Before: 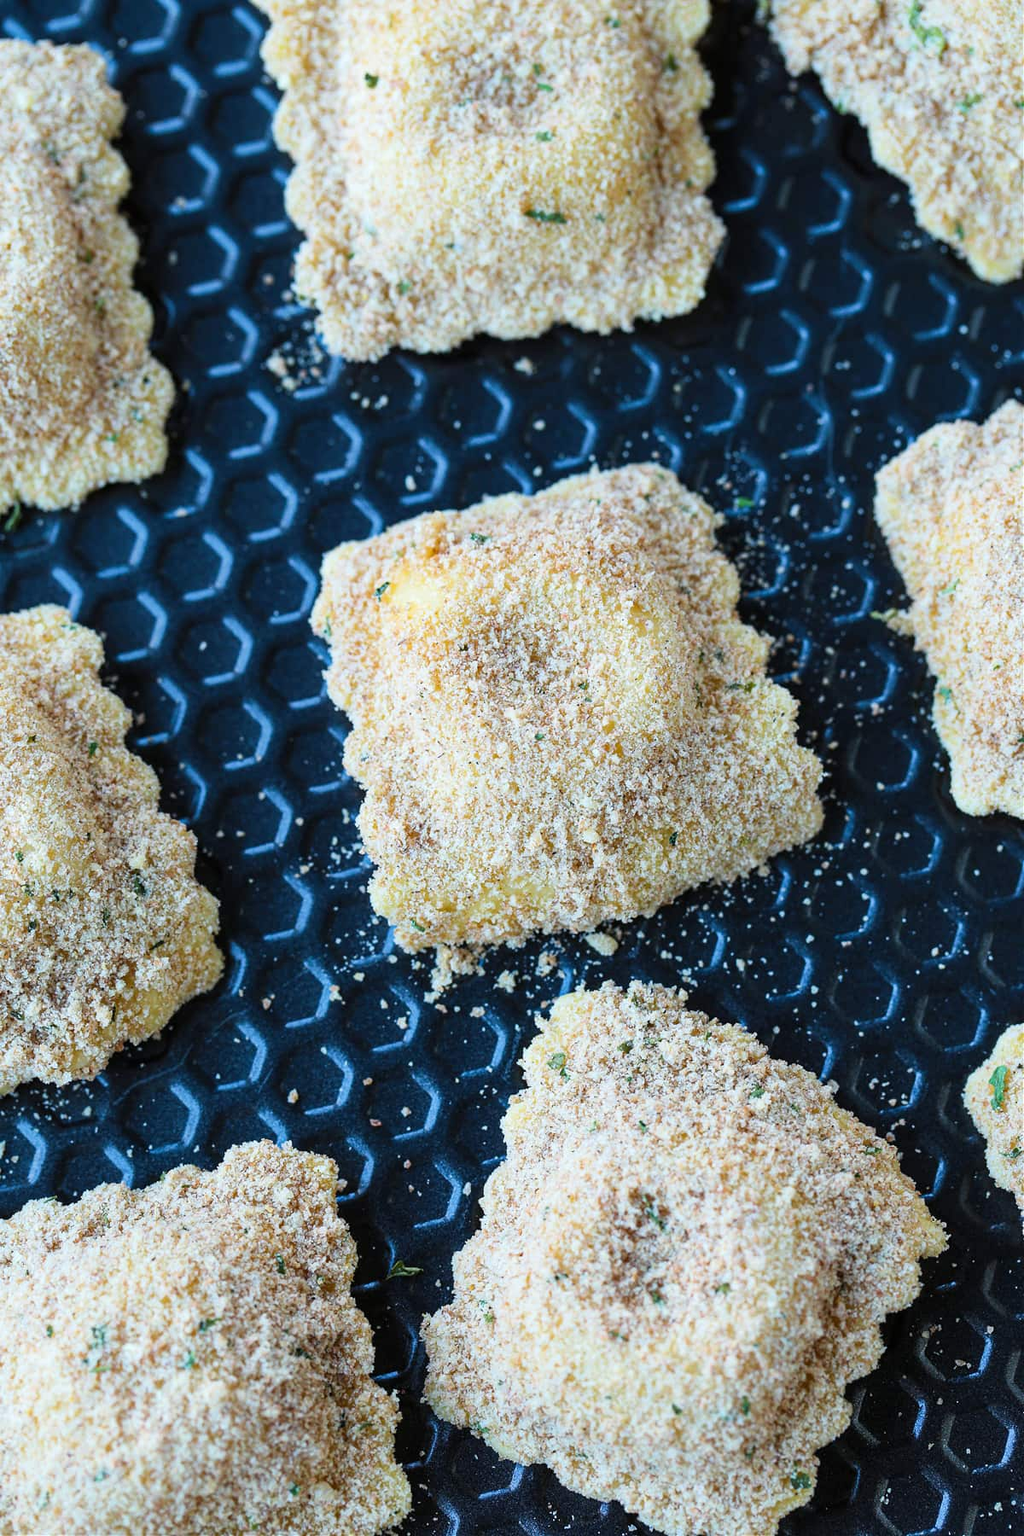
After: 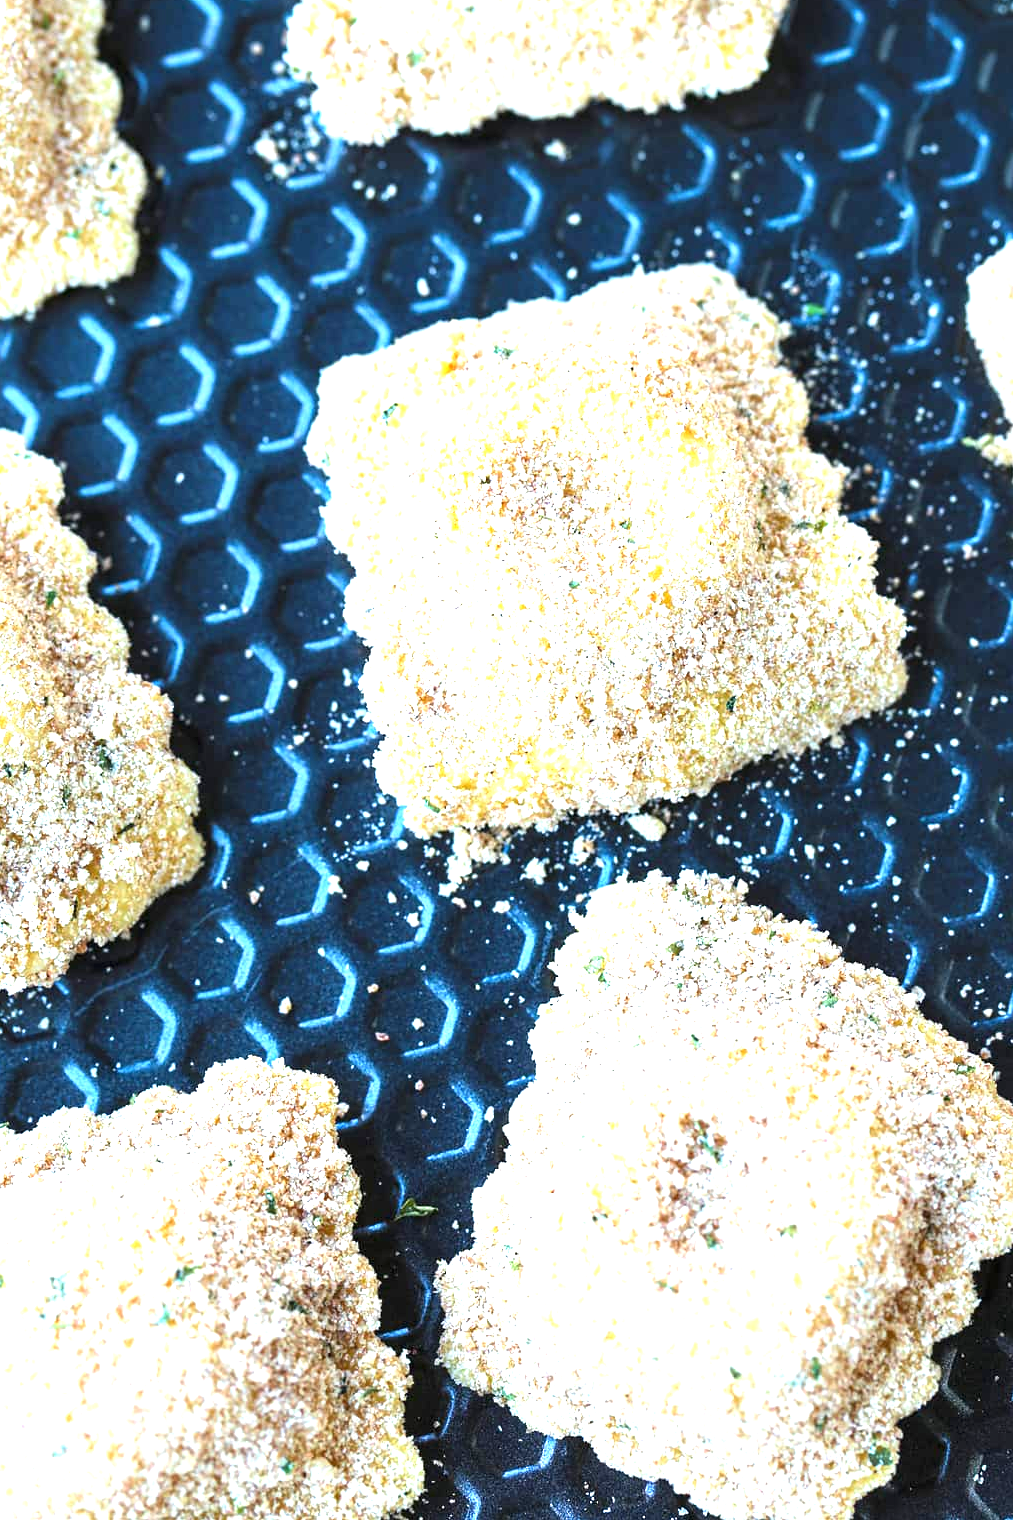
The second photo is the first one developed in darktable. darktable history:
exposure: black level correction 0, exposure 1.45 EV, compensate exposure bias true, compensate highlight preservation false
crop and rotate: left 4.842%, top 15.51%, right 10.668%
